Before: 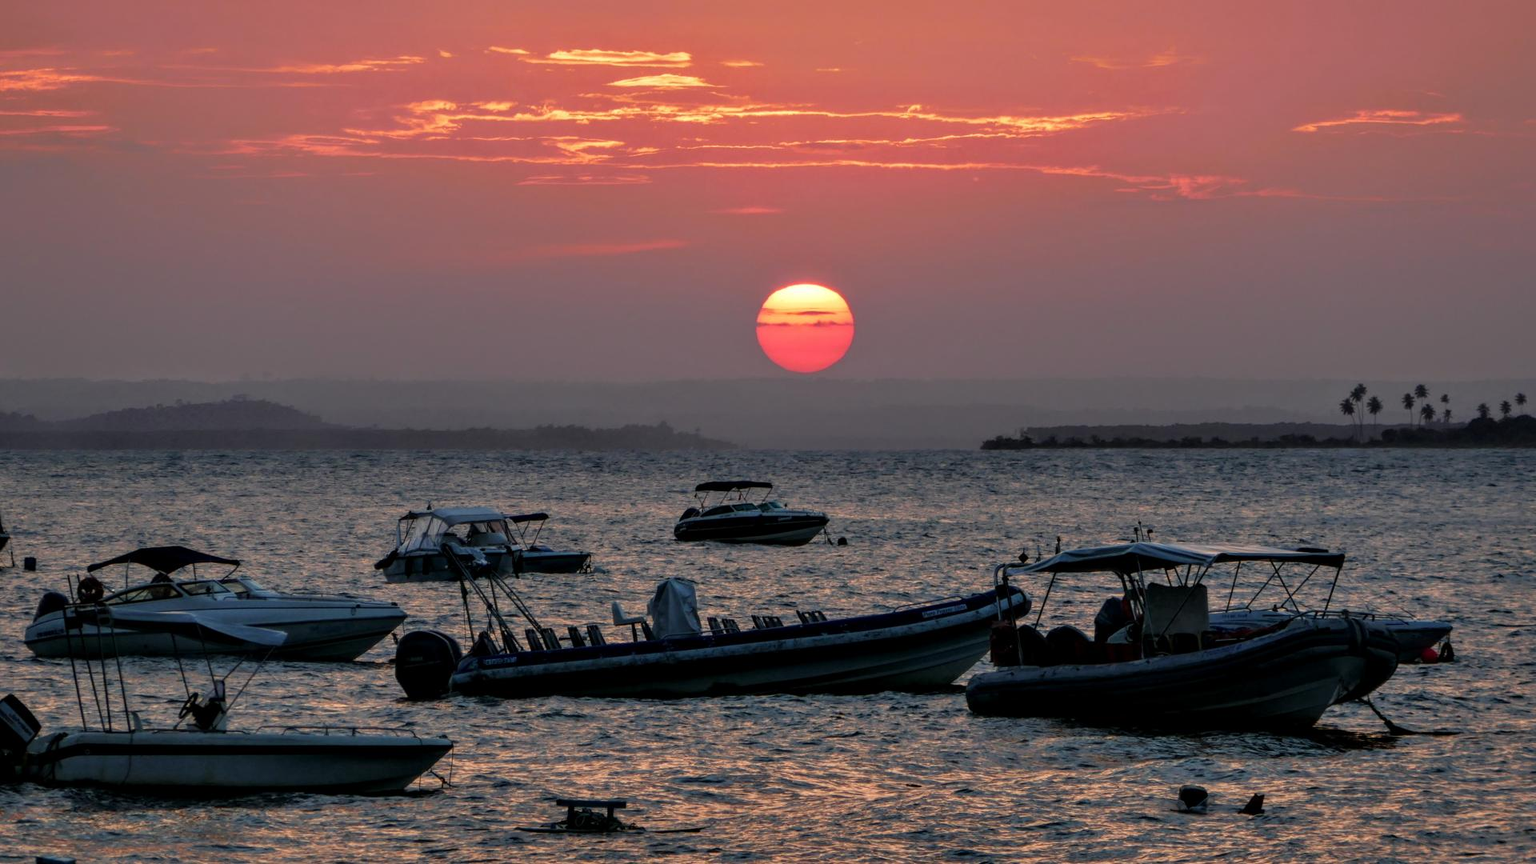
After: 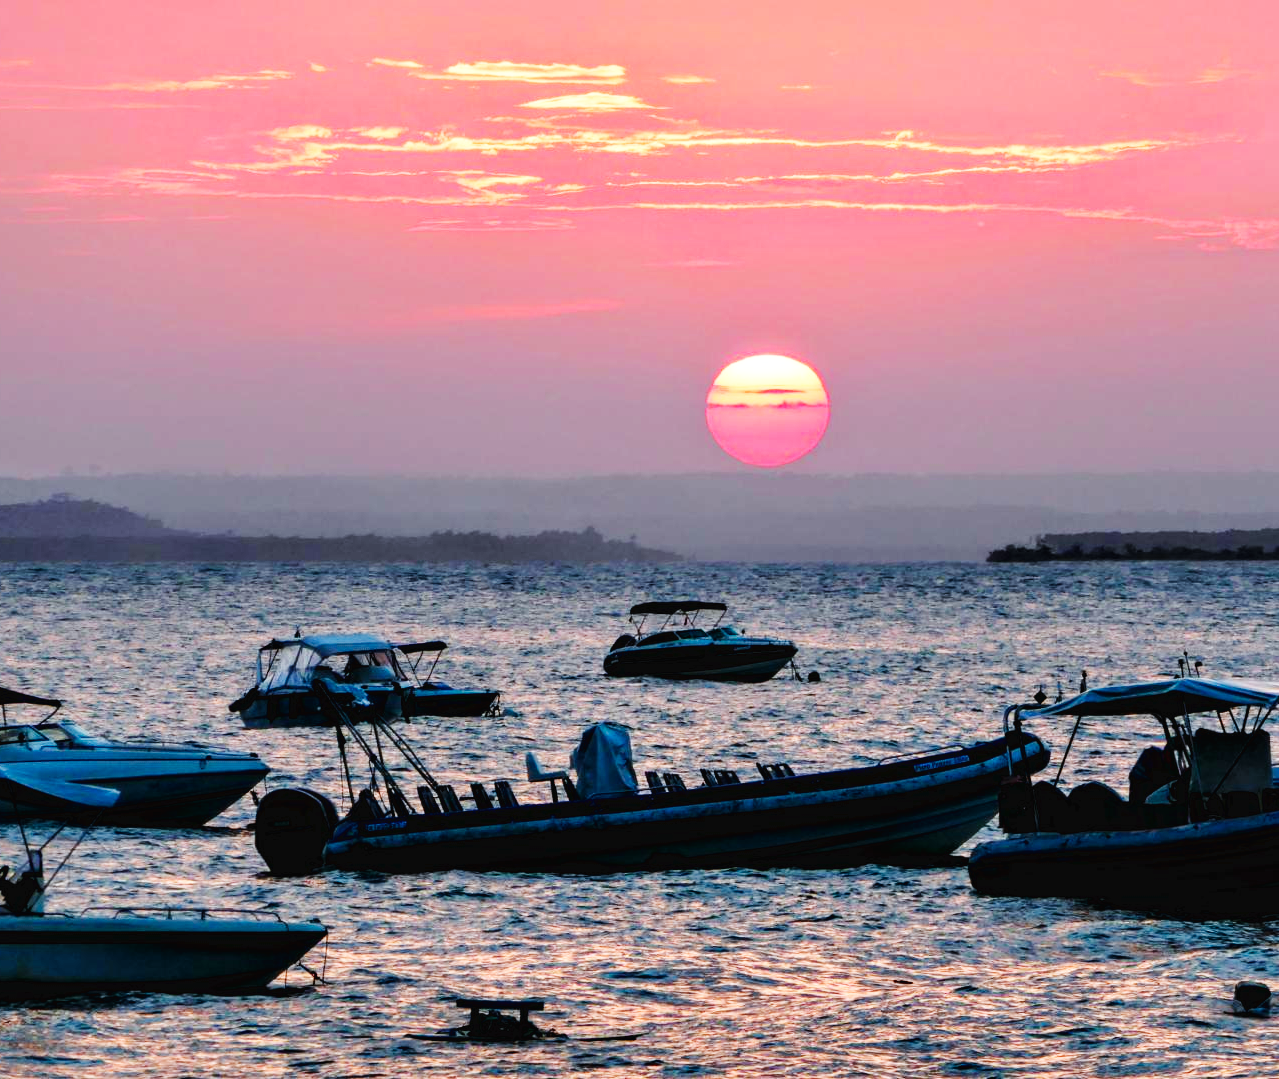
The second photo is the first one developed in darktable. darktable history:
color calibration: output R [0.972, 0.068, -0.094, 0], output G [-0.178, 1.216, -0.086, 0], output B [0.095, -0.136, 0.98, 0], illuminant as shot in camera, x 0.358, y 0.373, temperature 4628.91 K
crop and rotate: left 12.467%, right 20.894%
base curve: curves: ch0 [(0, 0.003) (0.001, 0.002) (0.006, 0.004) (0.02, 0.022) (0.048, 0.086) (0.094, 0.234) (0.162, 0.431) (0.258, 0.629) (0.385, 0.8) (0.548, 0.918) (0.751, 0.988) (1, 1)], preserve colors none
